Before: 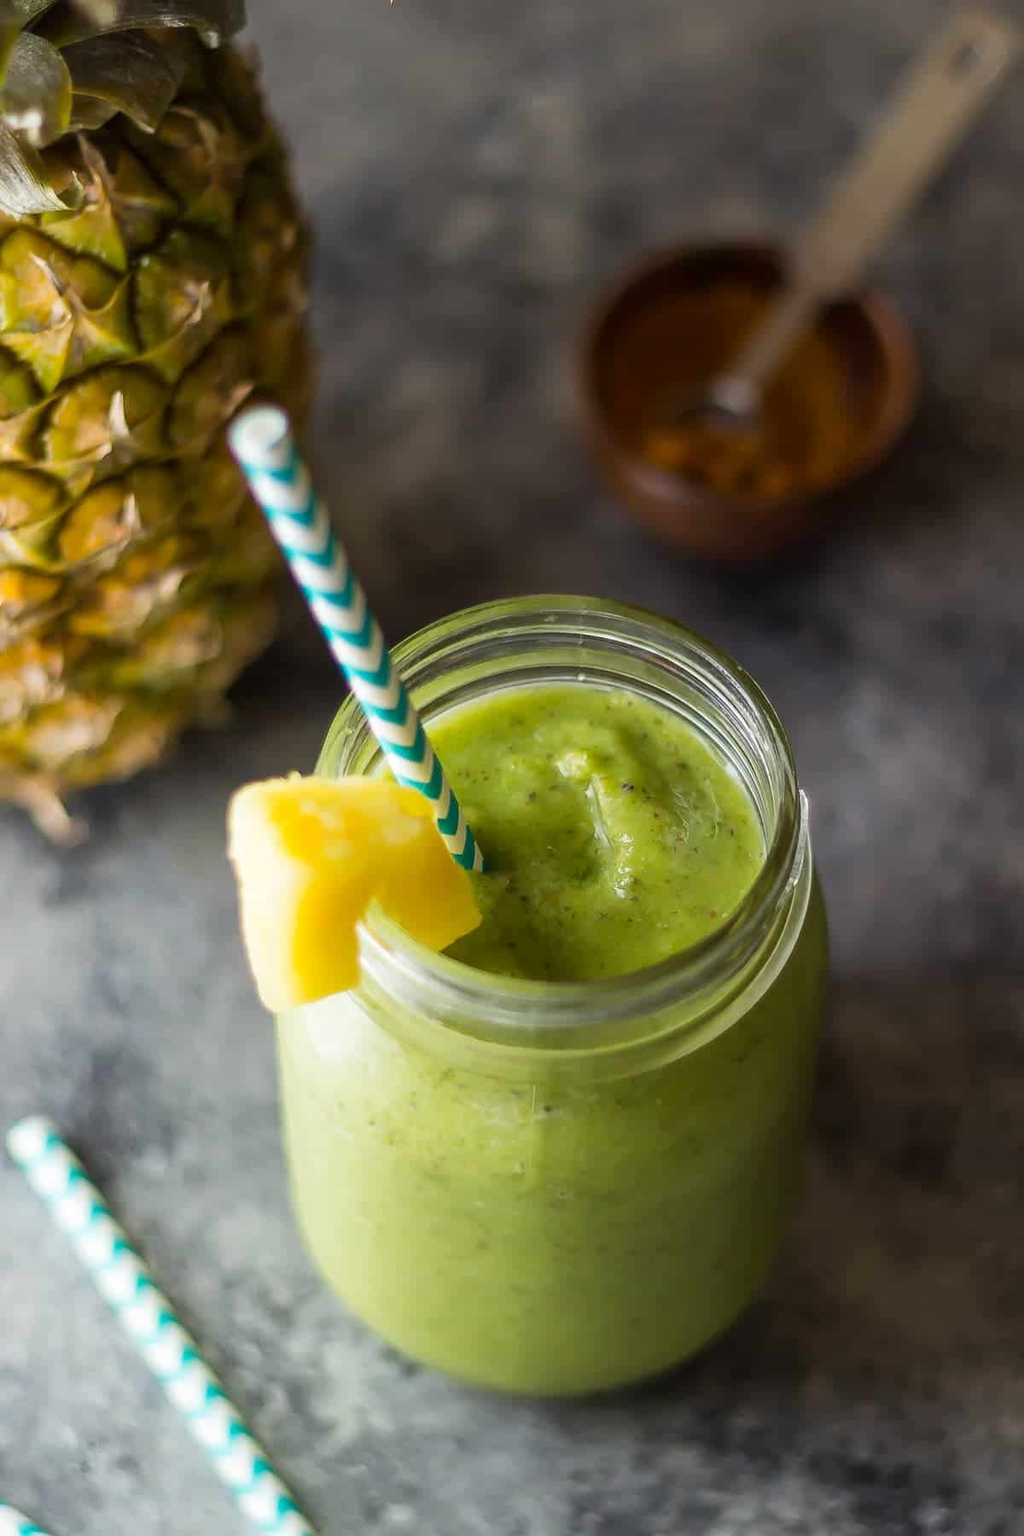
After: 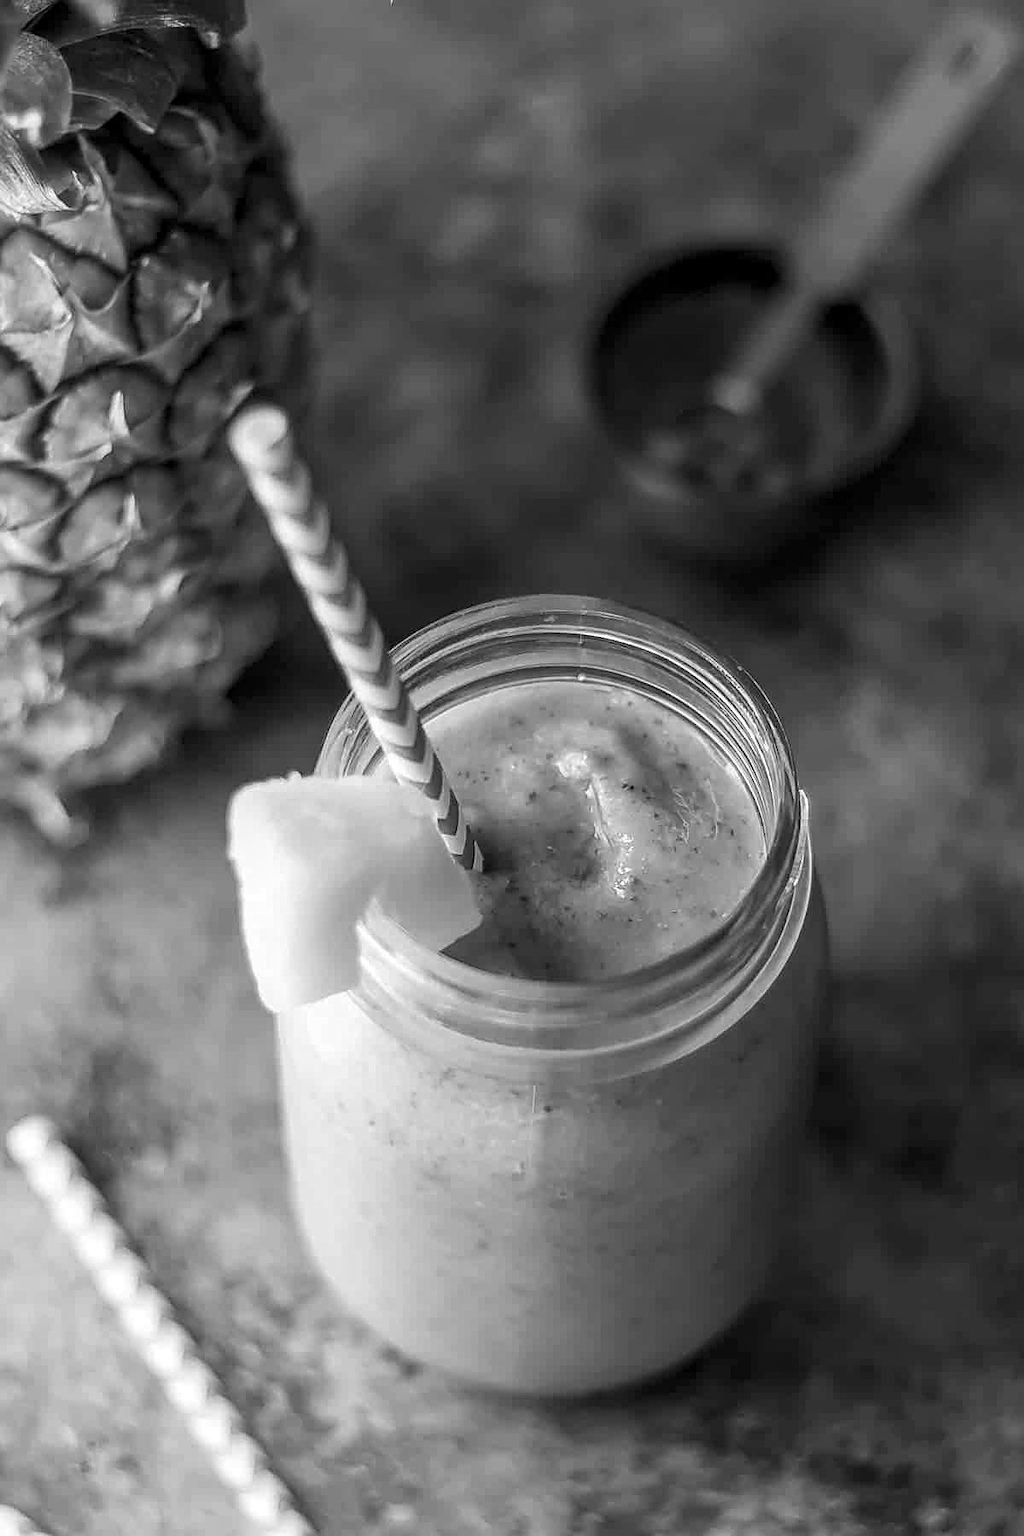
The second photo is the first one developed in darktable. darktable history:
local contrast: on, module defaults
monochrome: a 32, b 64, size 2.3
sharpen: on, module defaults
